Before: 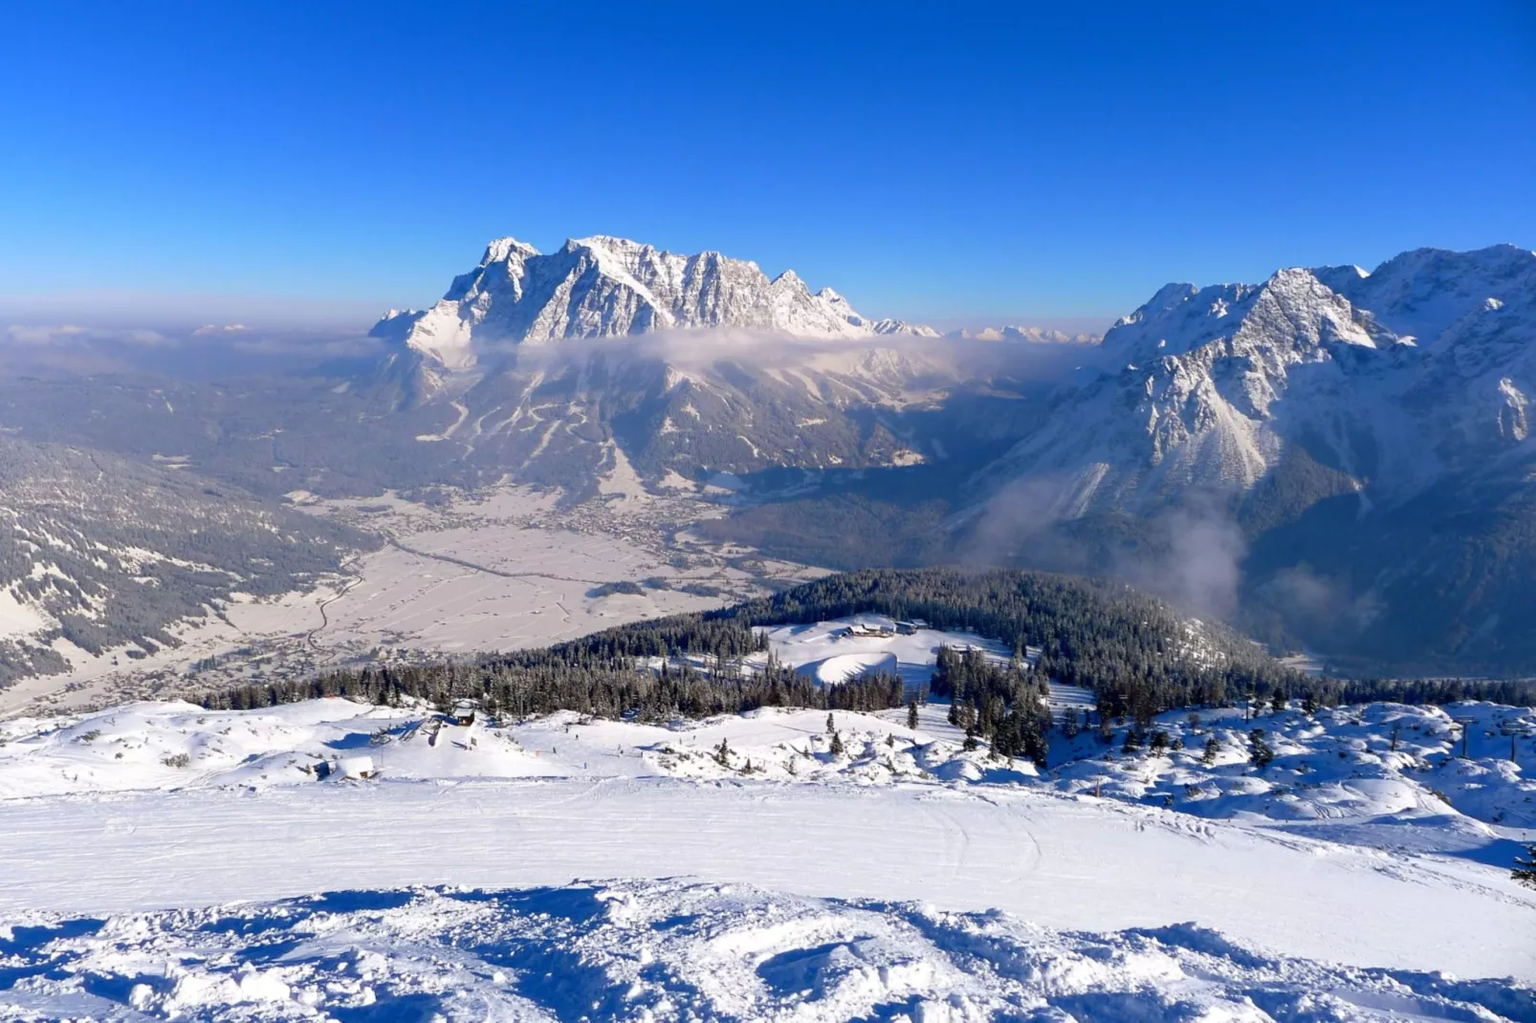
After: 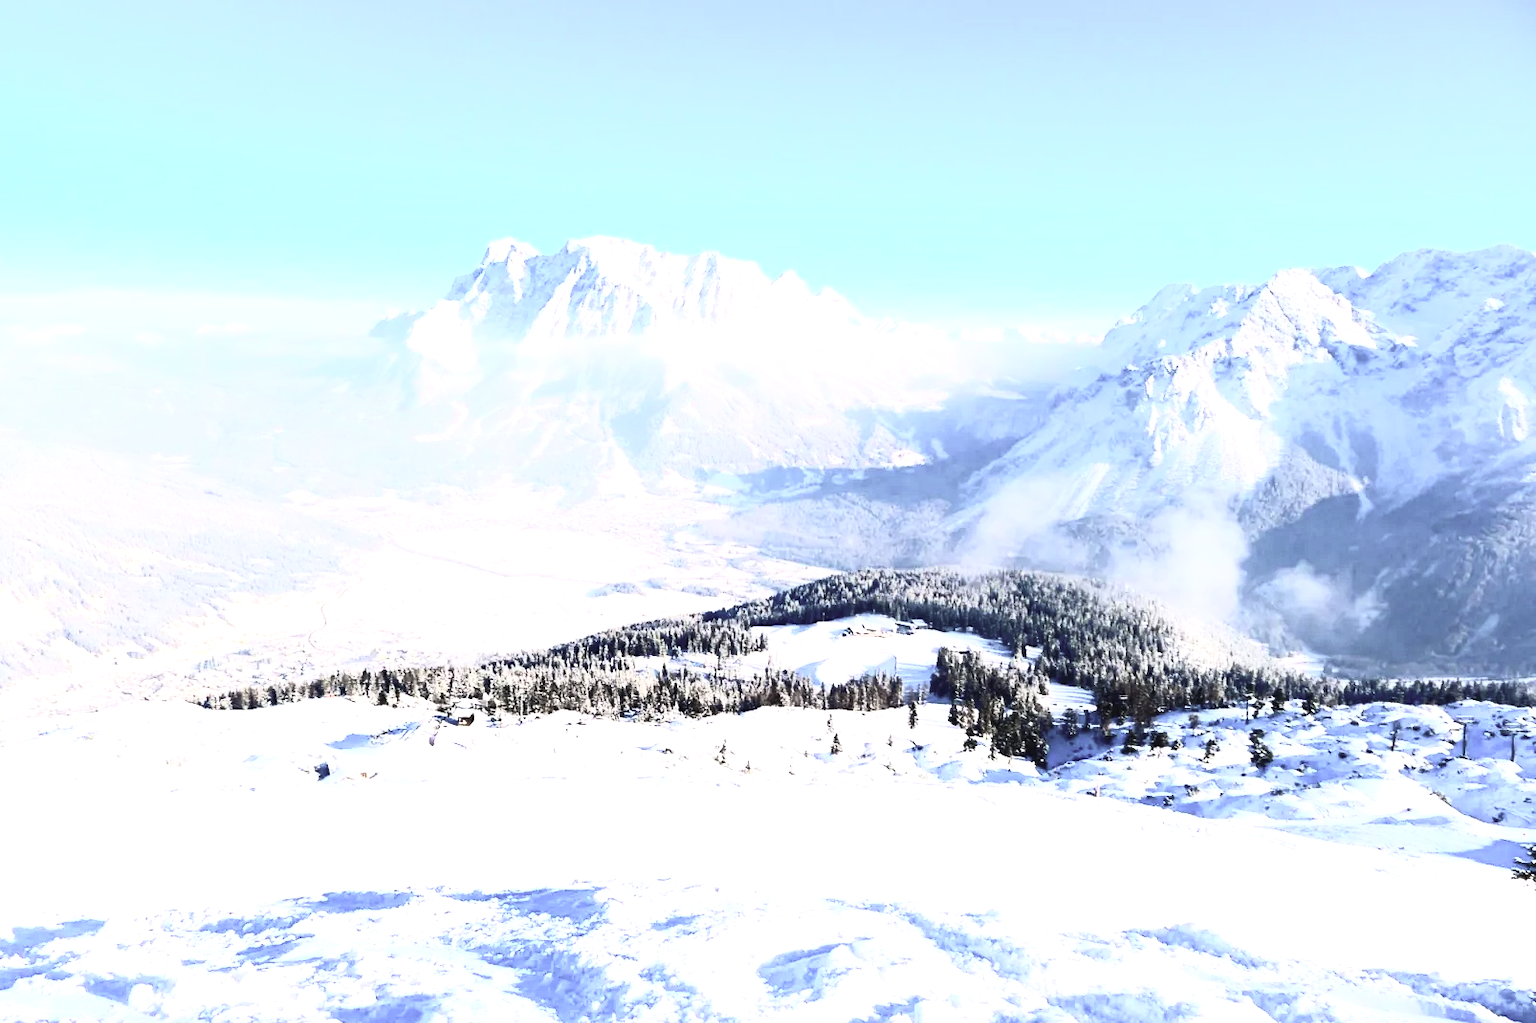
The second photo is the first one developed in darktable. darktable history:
contrast brightness saturation: contrast 0.582, brightness 0.573, saturation -0.338
exposure: black level correction 0, exposure 1.031 EV, compensate exposure bias true, compensate highlight preservation false
tone equalizer: -8 EV -0.739 EV, -7 EV -0.699 EV, -6 EV -0.583 EV, -5 EV -0.412 EV, -3 EV 0.39 EV, -2 EV 0.6 EV, -1 EV 0.687 EV, +0 EV 0.748 EV, edges refinement/feathering 500, mask exposure compensation -1.57 EV, preserve details guided filter
